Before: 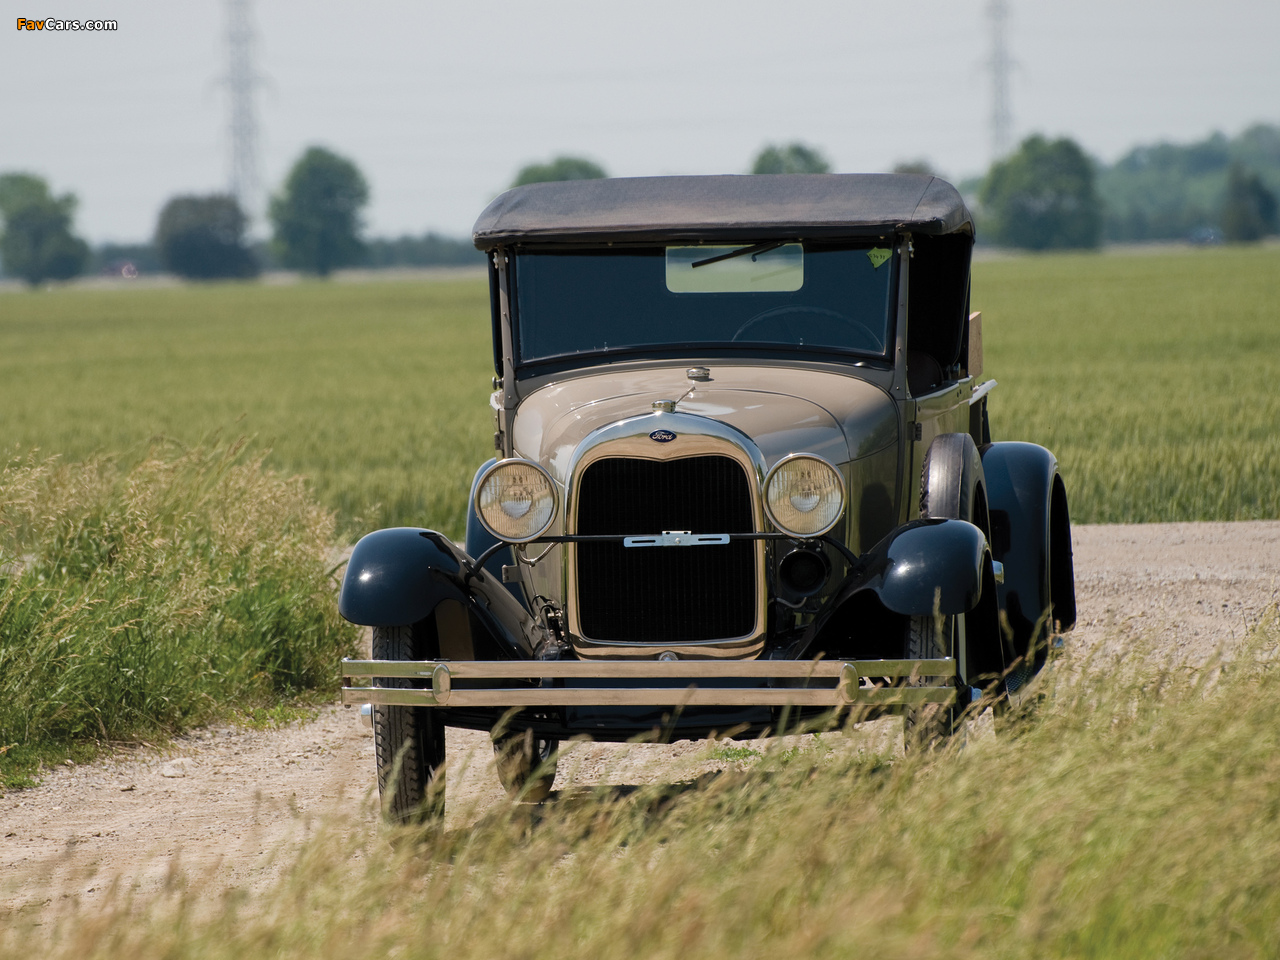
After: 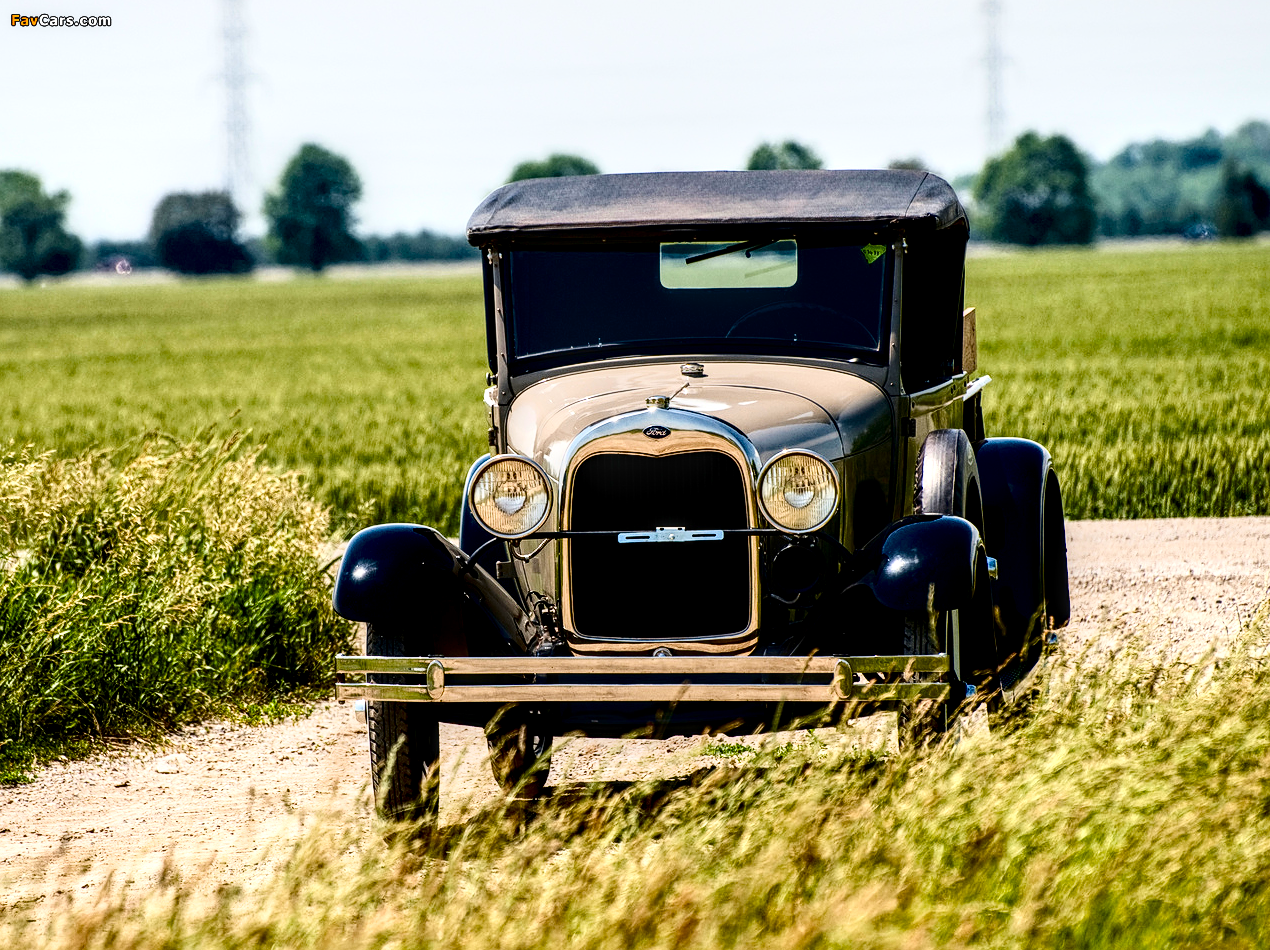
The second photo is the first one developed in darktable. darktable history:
crop: left 0.491%, top 0.475%, right 0.237%, bottom 0.562%
exposure: compensate highlight preservation false
local contrast: detail 160%
color balance rgb: perceptual saturation grading › global saturation 20%, perceptual saturation grading › highlights -25.613%, perceptual saturation grading › shadows 49.896%, perceptual brilliance grading › global brilliance -17.711%, perceptual brilliance grading › highlights 28.06%, global vibrance 6.952%, saturation formula JzAzBz (2021)
contrast brightness saturation: contrast 0.195, brightness -0.112, saturation 0.099
base curve: curves: ch0 [(0, 0) (0.028, 0.03) (0.121, 0.232) (0.46, 0.748) (0.859, 0.968) (1, 1)]
sharpen: radius 1.256, amount 0.294, threshold 0.196
shadows and highlights: shadows 32.15, highlights -32.03, soften with gaussian
